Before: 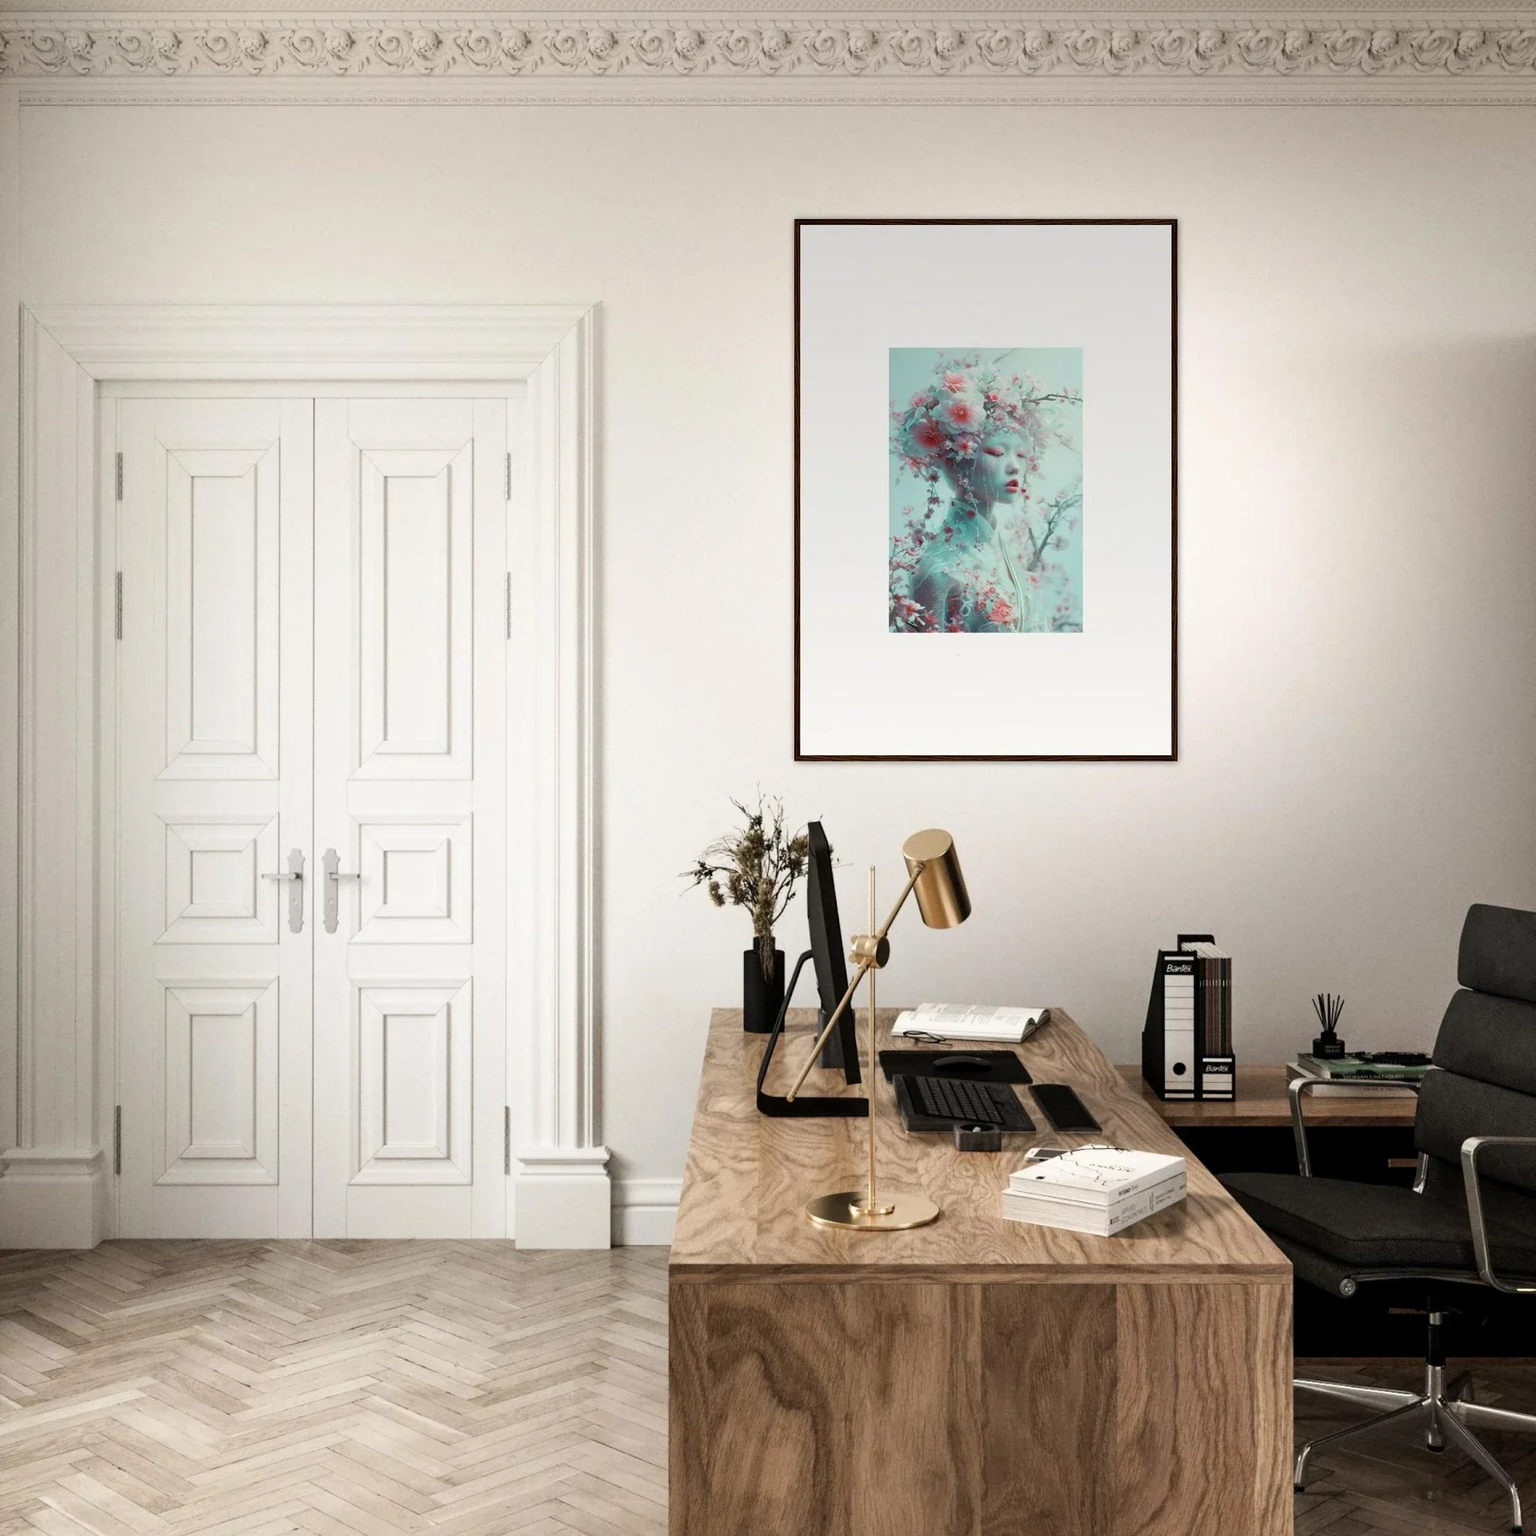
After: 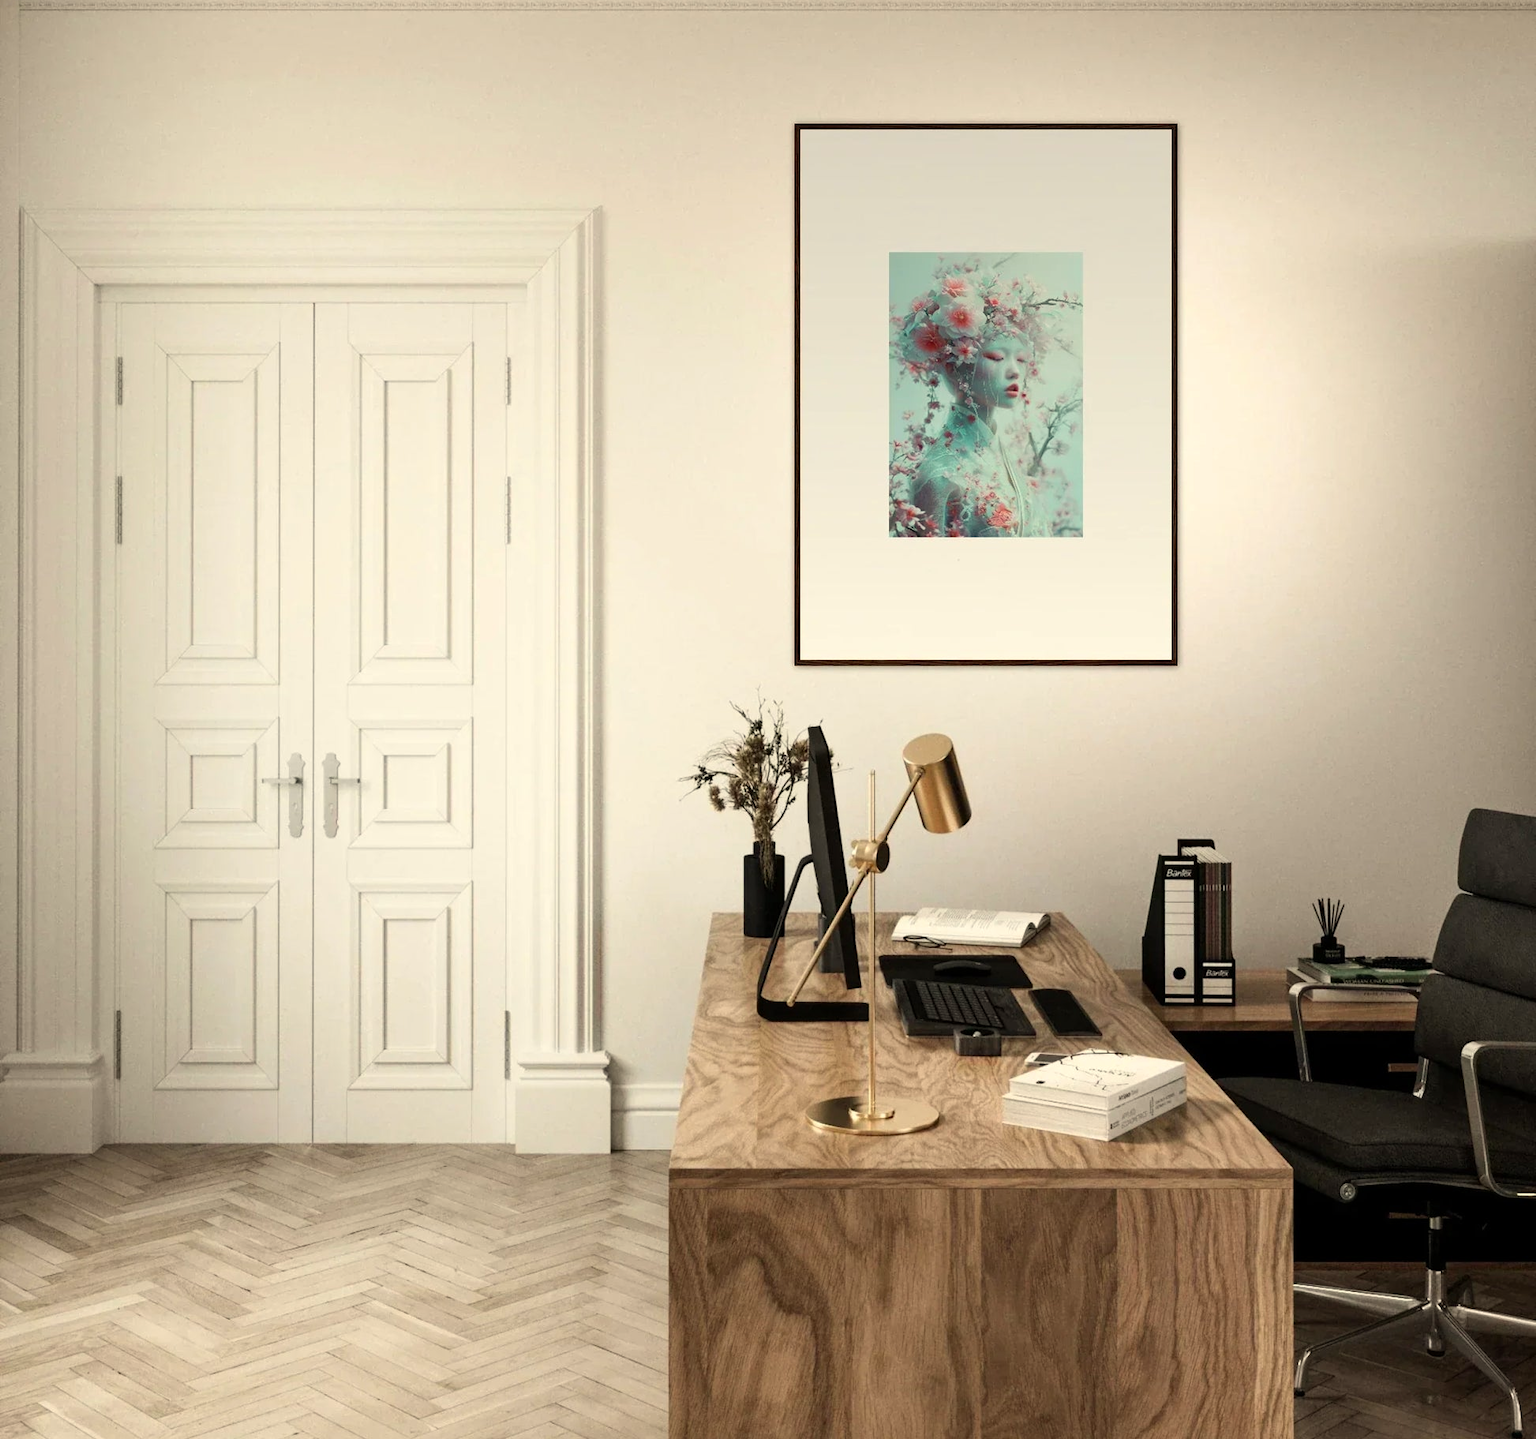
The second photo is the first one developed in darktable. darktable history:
white balance: red 1.029, blue 0.92
crop and rotate: top 6.25%
